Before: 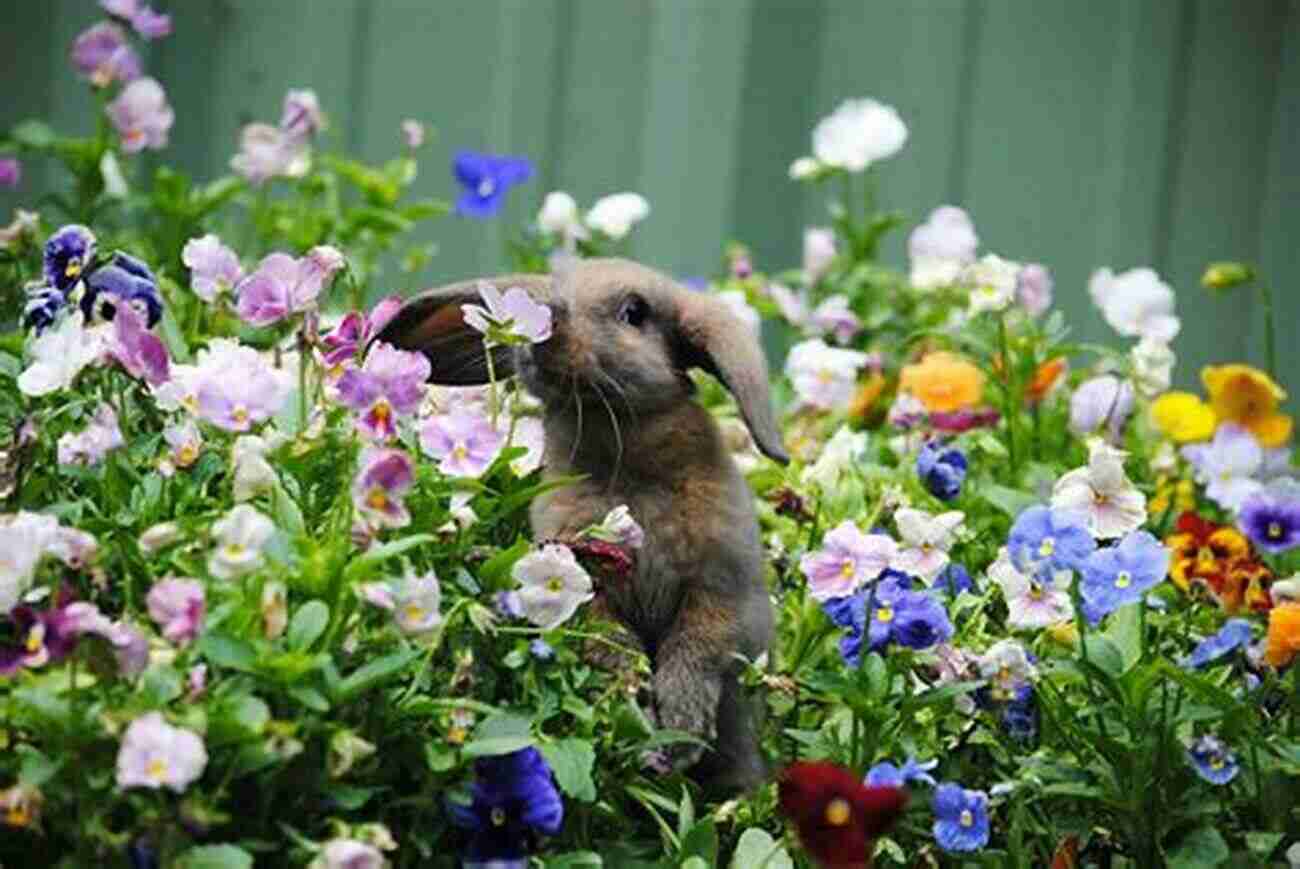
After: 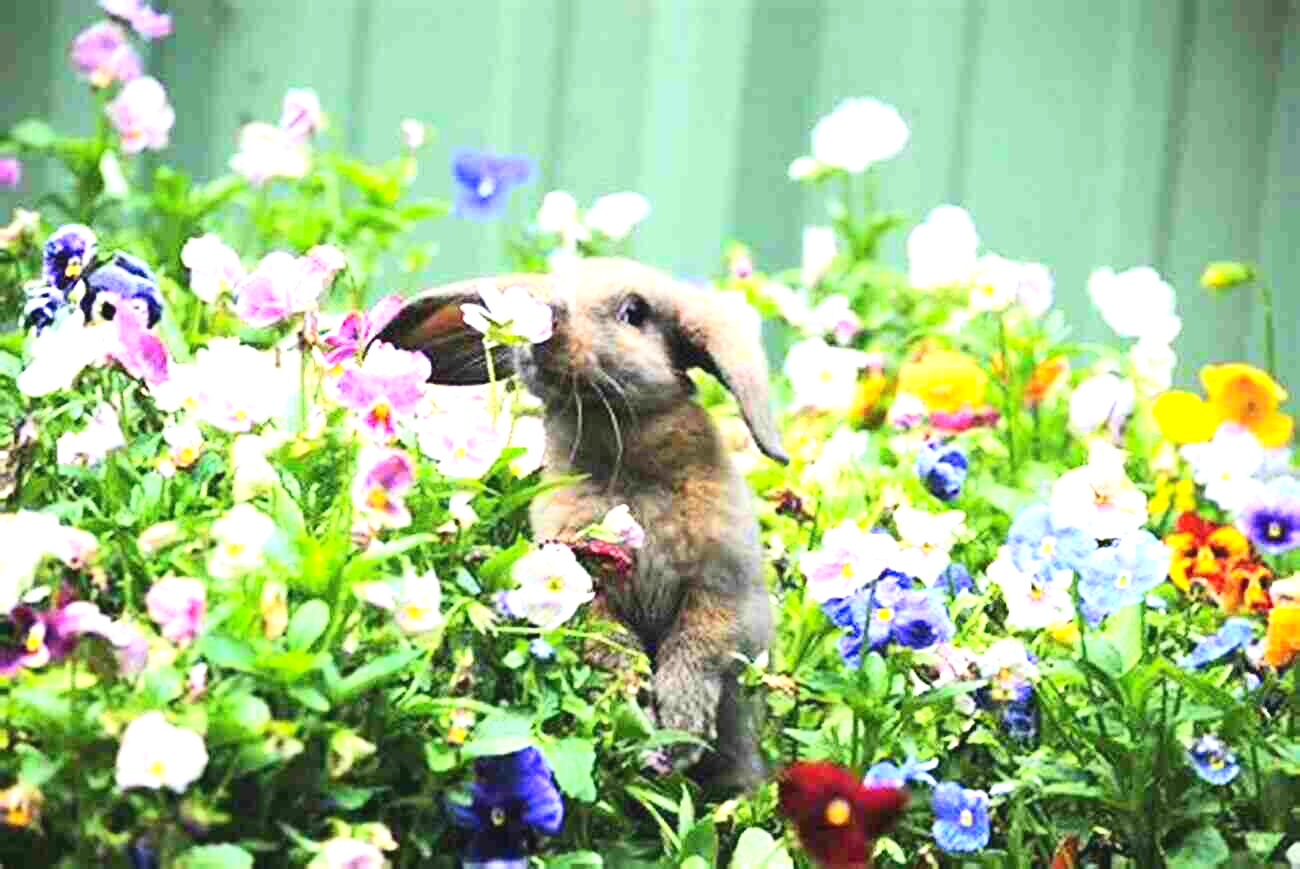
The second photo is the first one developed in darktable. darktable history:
exposure: black level correction -0.001, exposure 1.353 EV, compensate highlight preservation false
contrast brightness saturation: contrast 0.202, brightness 0.141, saturation 0.142
